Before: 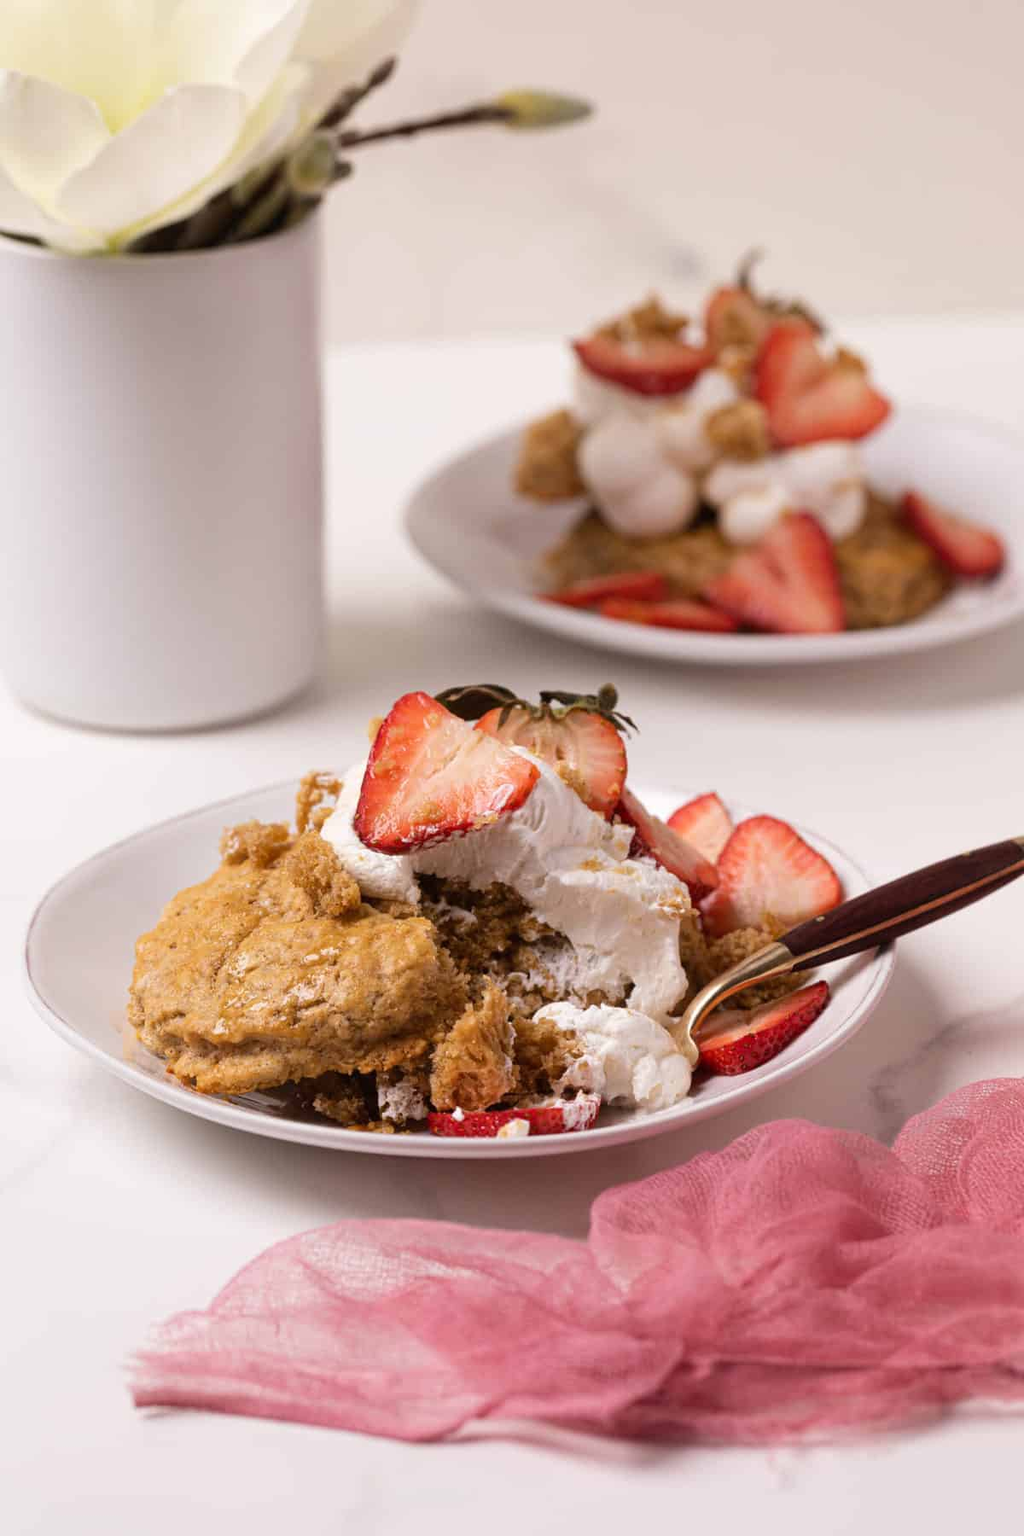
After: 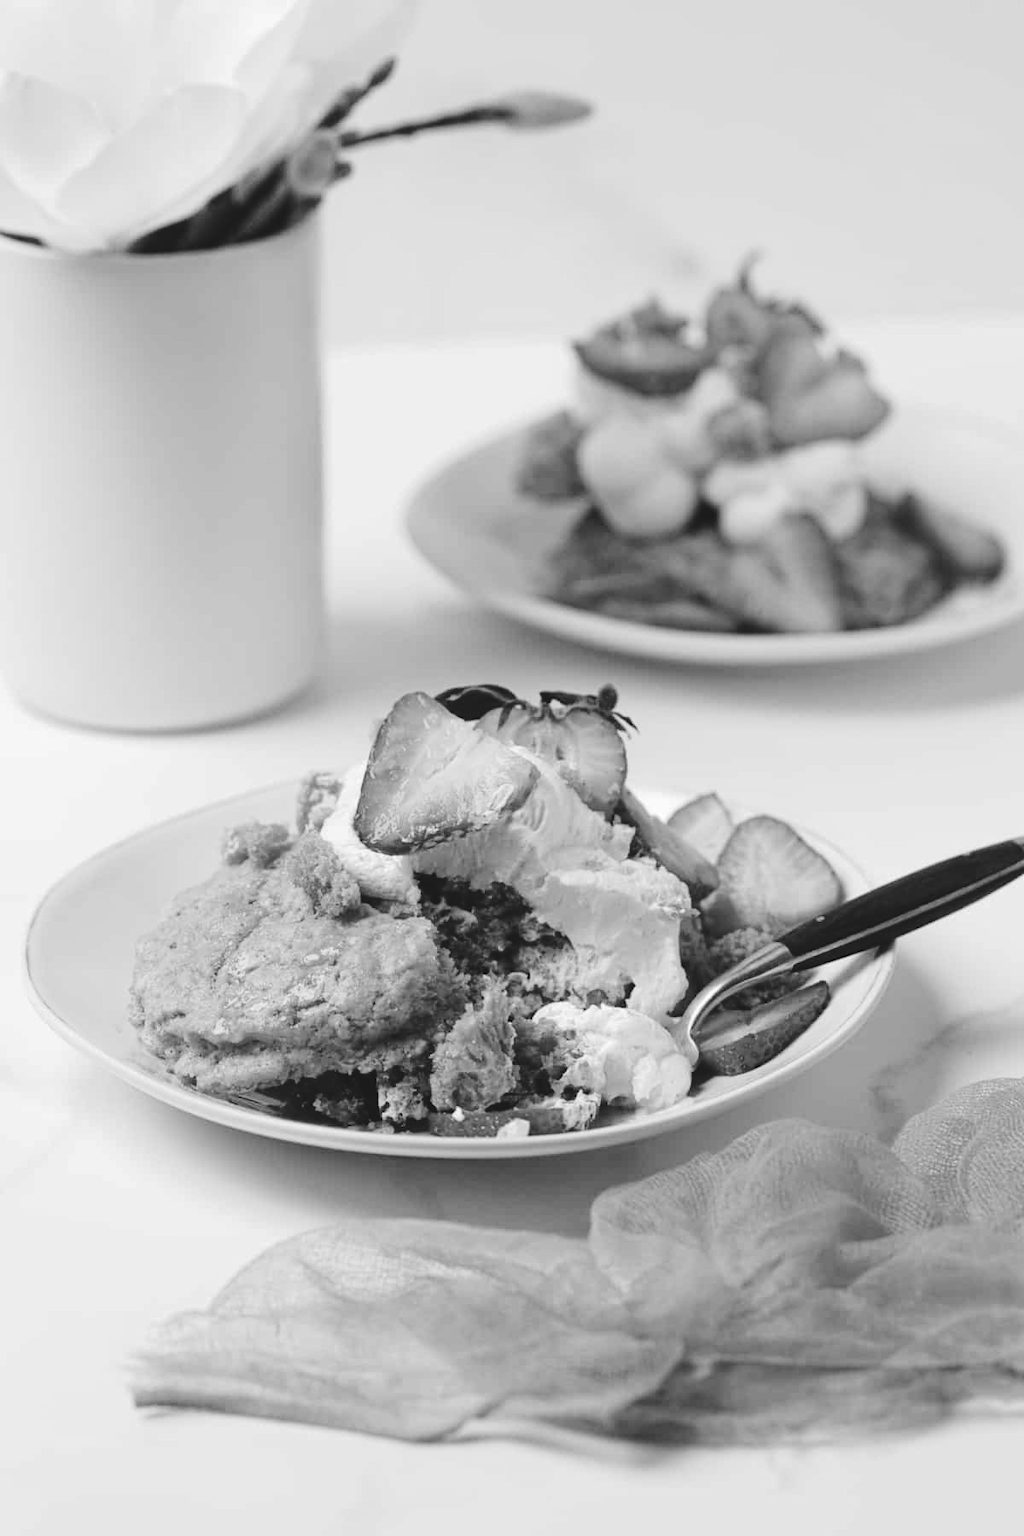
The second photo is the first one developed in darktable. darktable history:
monochrome: on, module defaults
tone curve: curves: ch0 [(0, 0) (0.003, 0.09) (0.011, 0.095) (0.025, 0.097) (0.044, 0.108) (0.069, 0.117) (0.1, 0.129) (0.136, 0.151) (0.177, 0.185) (0.224, 0.229) (0.277, 0.299) (0.335, 0.379) (0.399, 0.469) (0.468, 0.55) (0.543, 0.629) (0.623, 0.702) (0.709, 0.775) (0.801, 0.85) (0.898, 0.91) (1, 1)], preserve colors none
